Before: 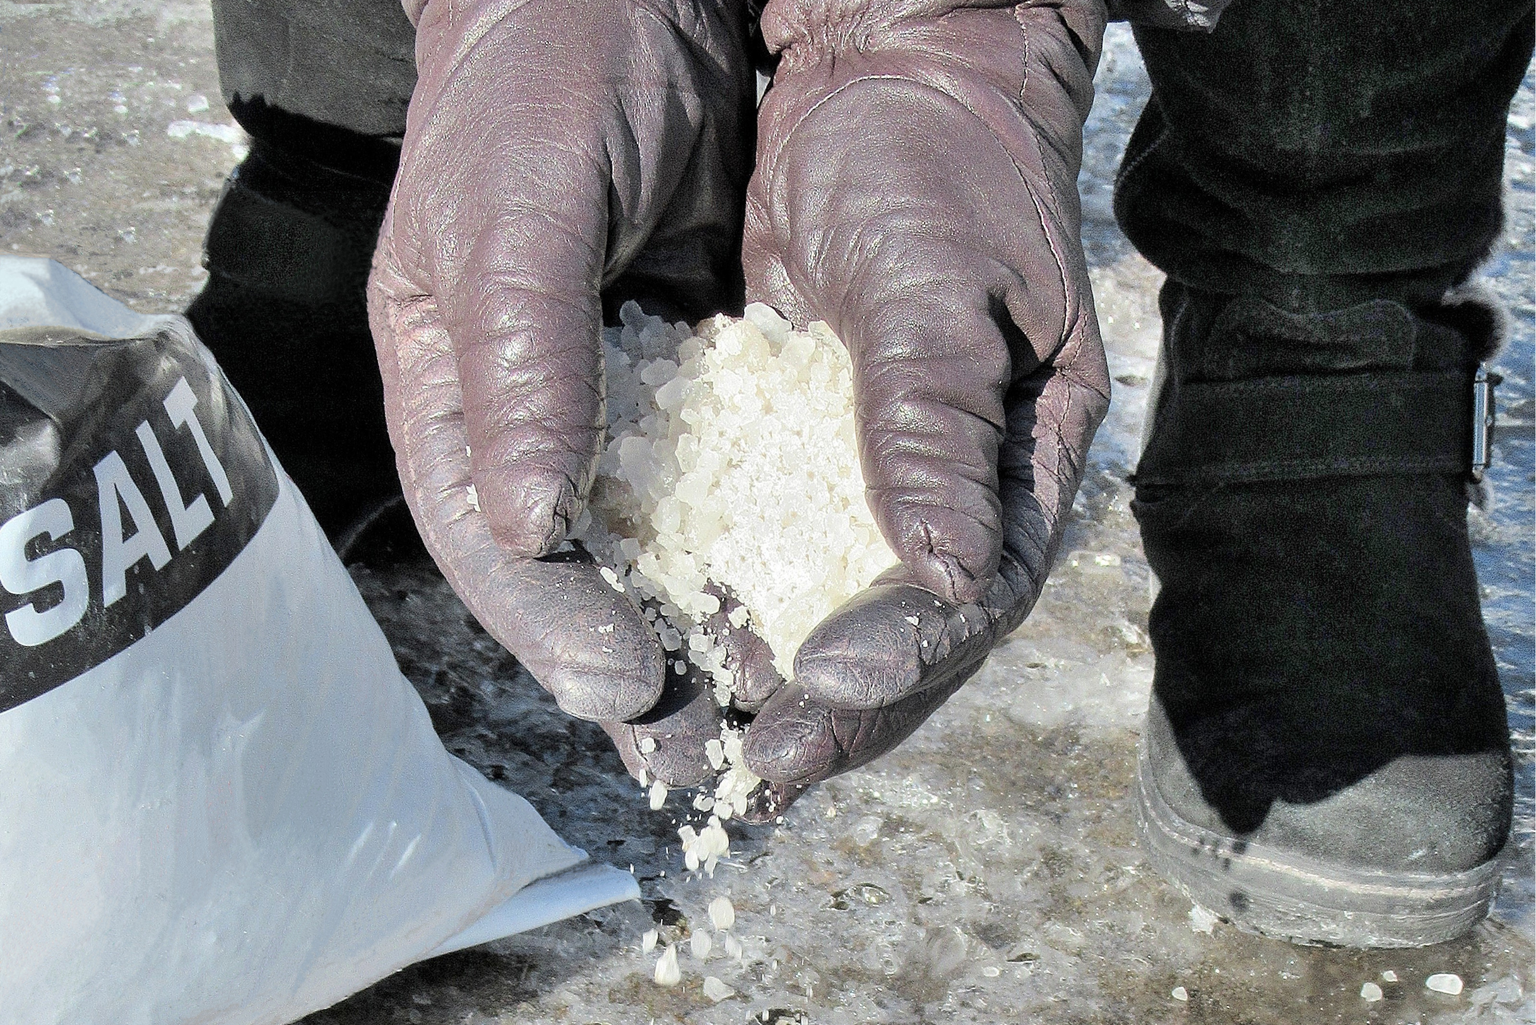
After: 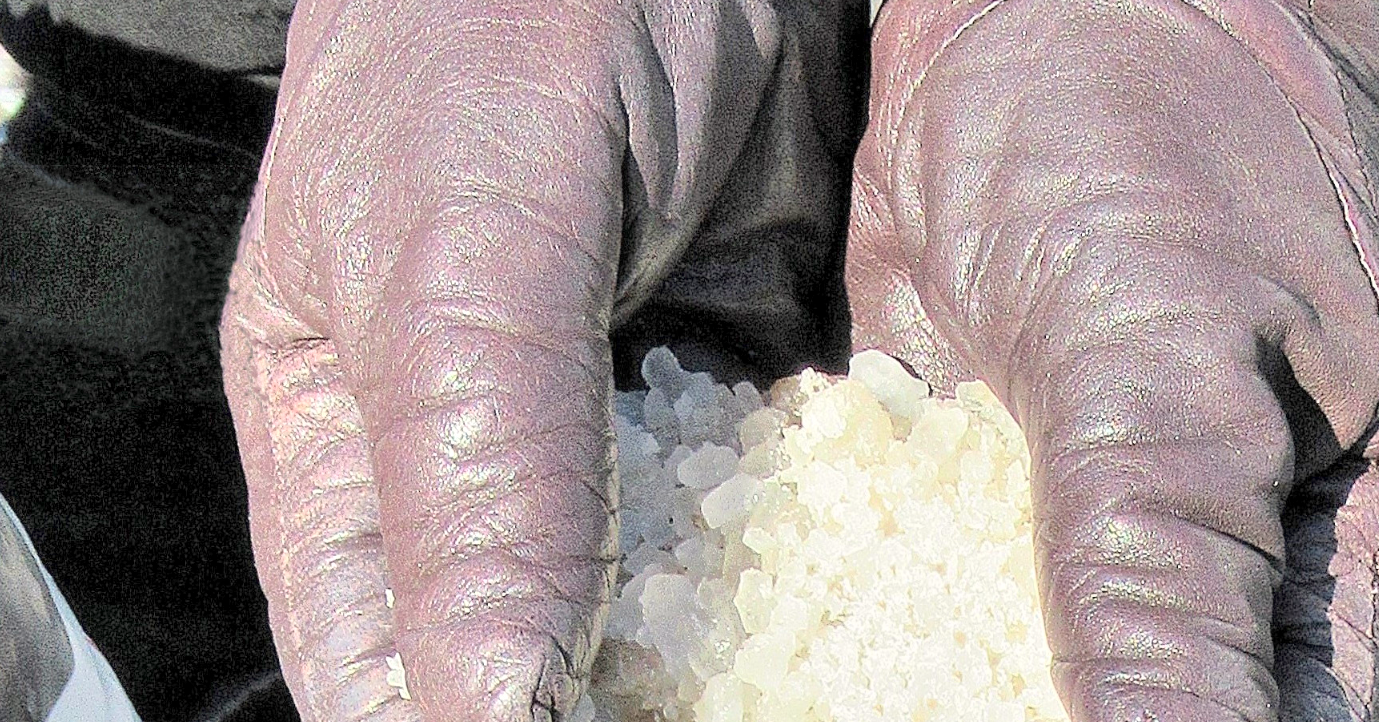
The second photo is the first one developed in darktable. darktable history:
global tonemap: drago (1, 100), detail 1
white balance: red 1.009, blue 0.985
crop: left 15.306%, top 9.065%, right 30.789%, bottom 48.638%
exposure: black level correction 0, exposure 1.4 EV, compensate highlight preservation false
